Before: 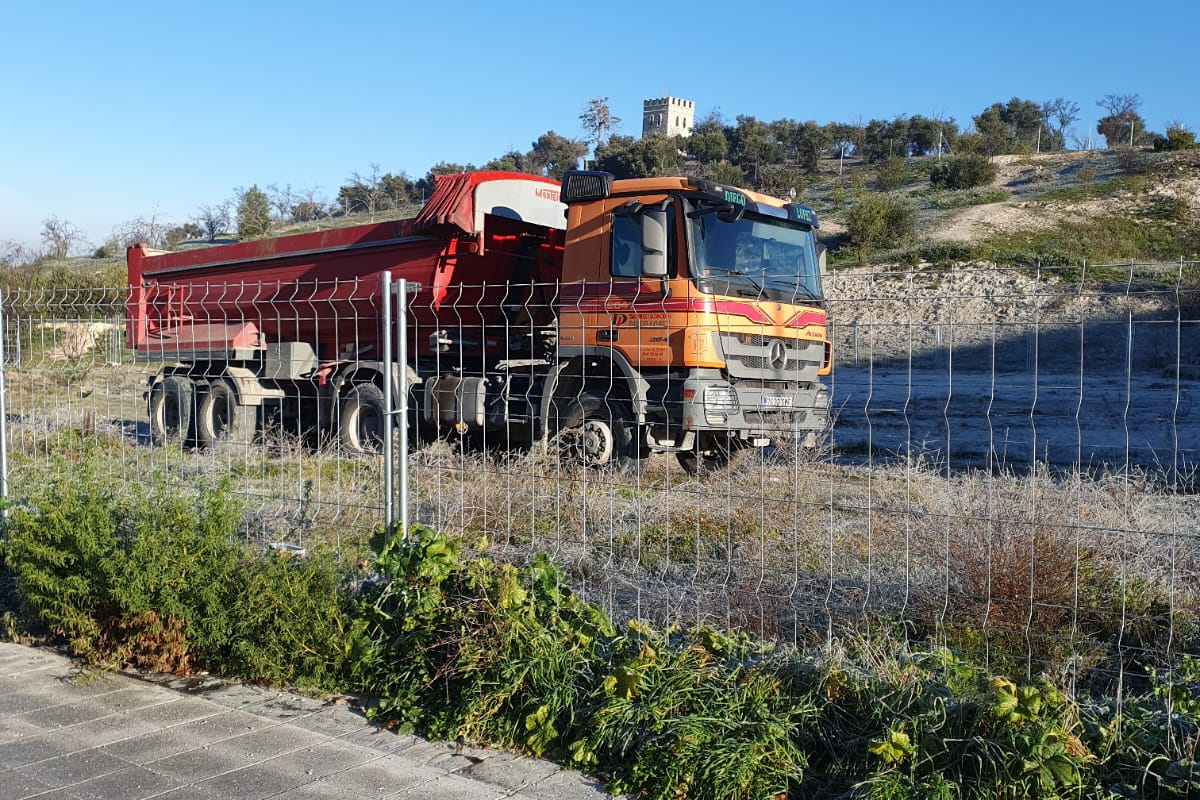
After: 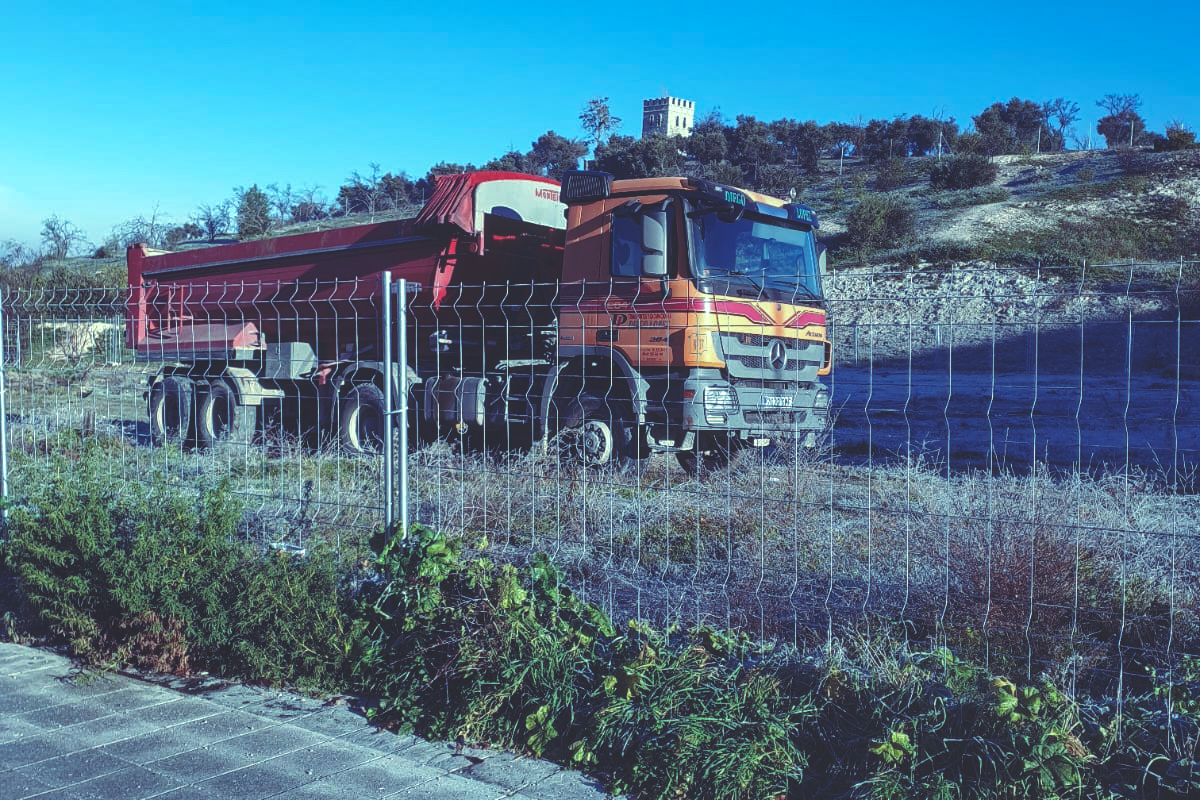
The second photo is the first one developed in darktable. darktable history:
local contrast: on, module defaults
rgb curve: curves: ch0 [(0, 0.186) (0.314, 0.284) (0.576, 0.466) (0.805, 0.691) (0.936, 0.886)]; ch1 [(0, 0.186) (0.314, 0.284) (0.581, 0.534) (0.771, 0.746) (0.936, 0.958)]; ch2 [(0, 0.216) (0.275, 0.39) (1, 1)], mode RGB, independent channels, compensate middle gray true, preserve colors none
exposure: compensate highlight preservation false
